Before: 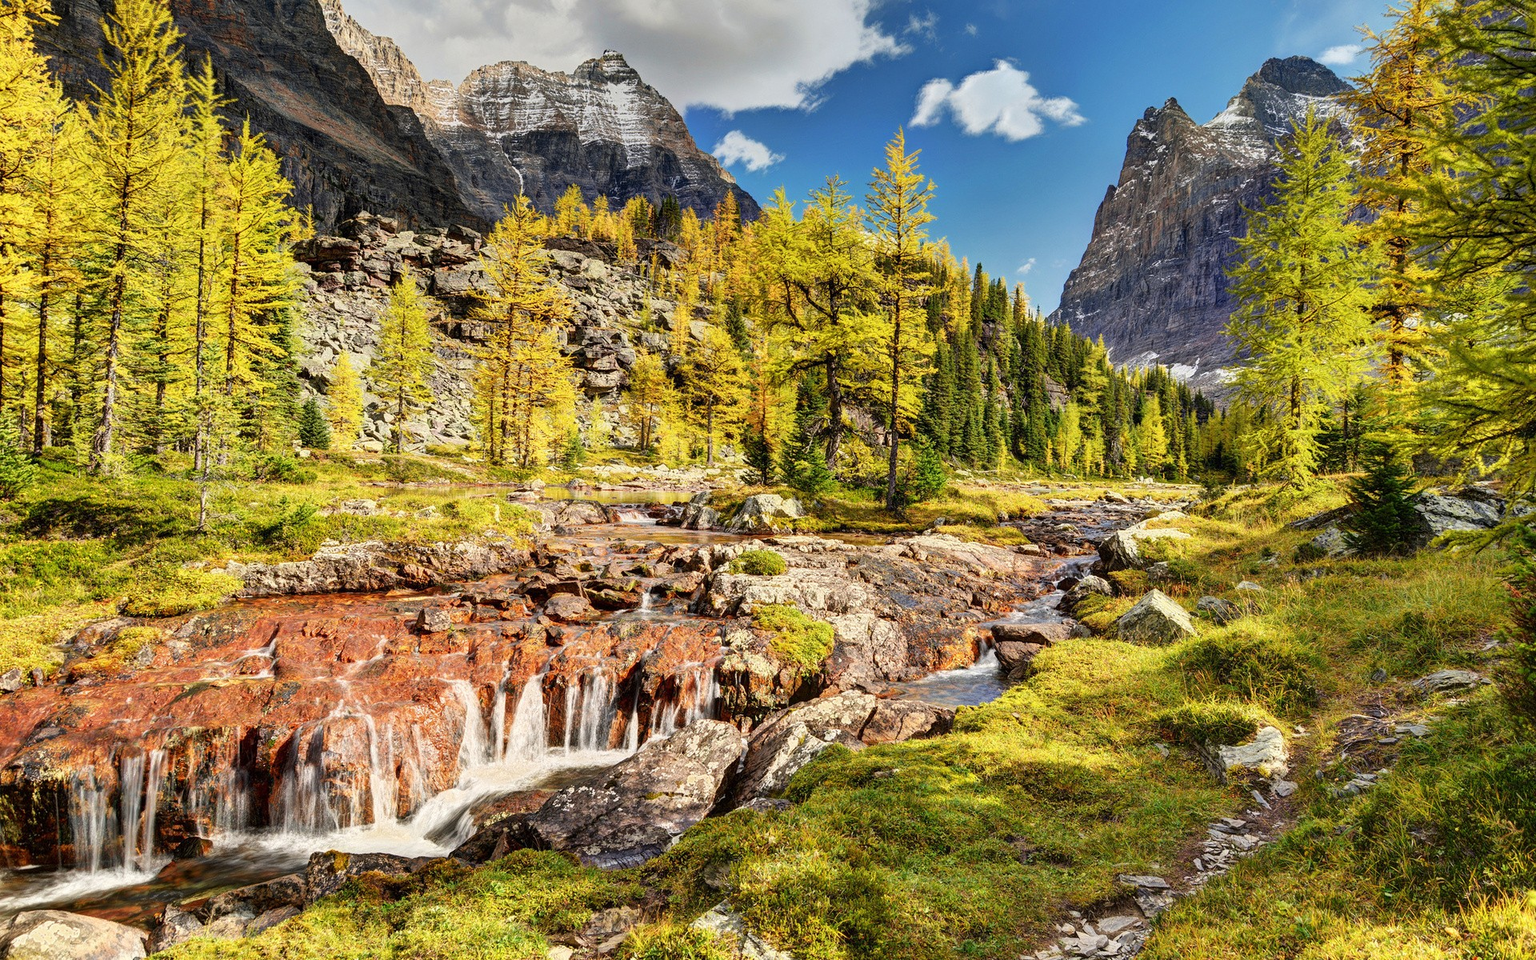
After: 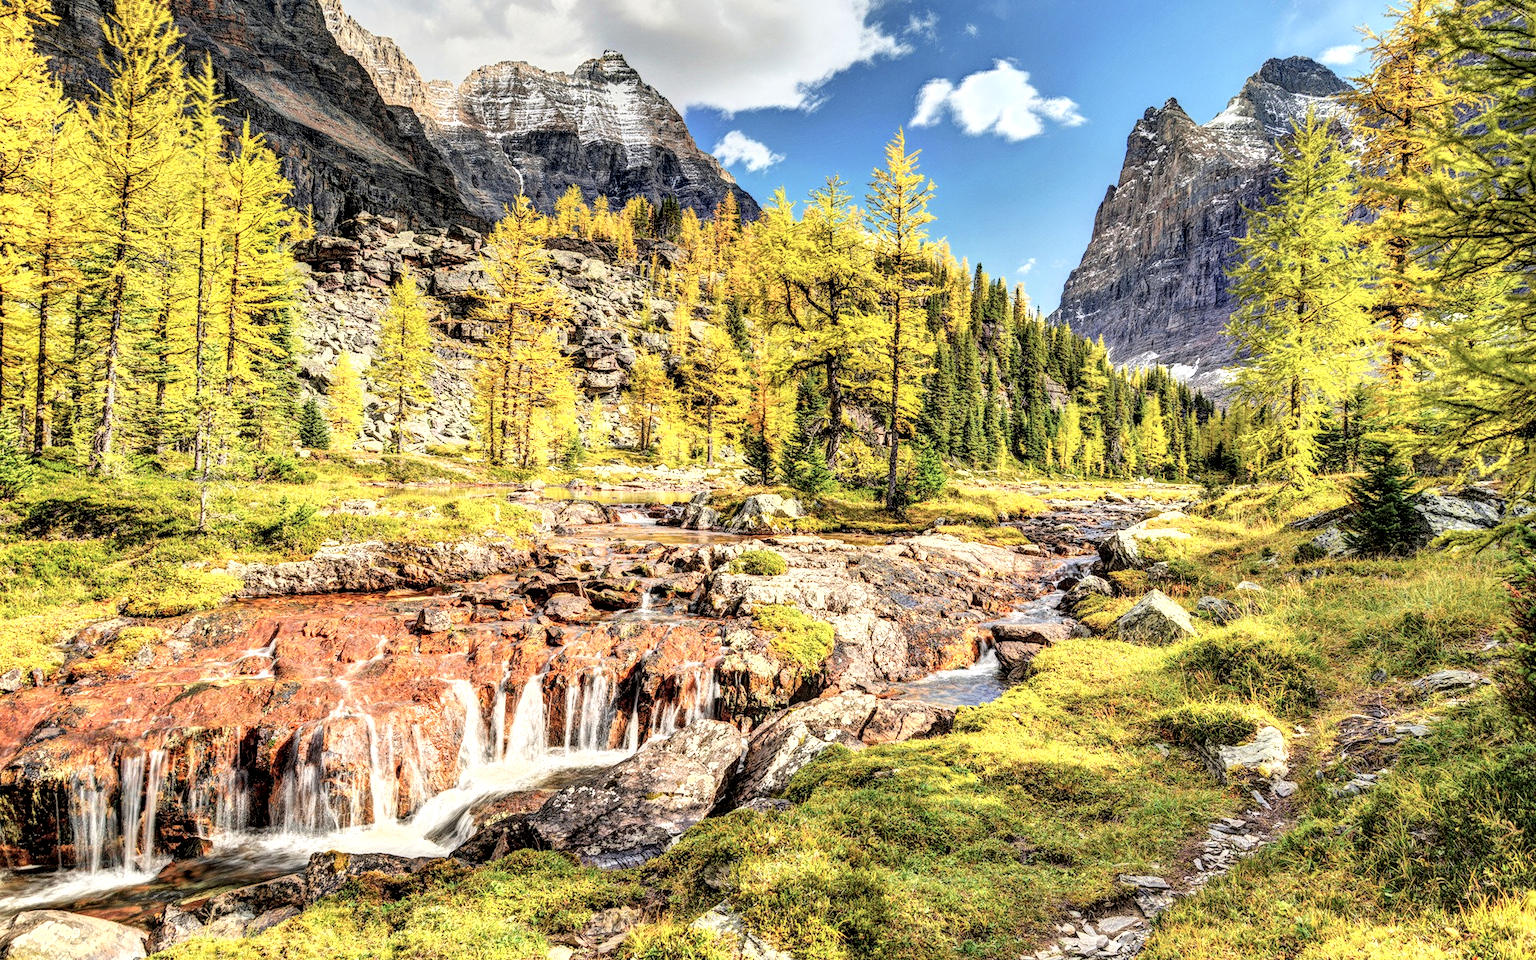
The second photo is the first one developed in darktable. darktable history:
local contrast: highlights 20%, shadows 70%, detail 170%
global tonemap: drago (0.7, 100)
